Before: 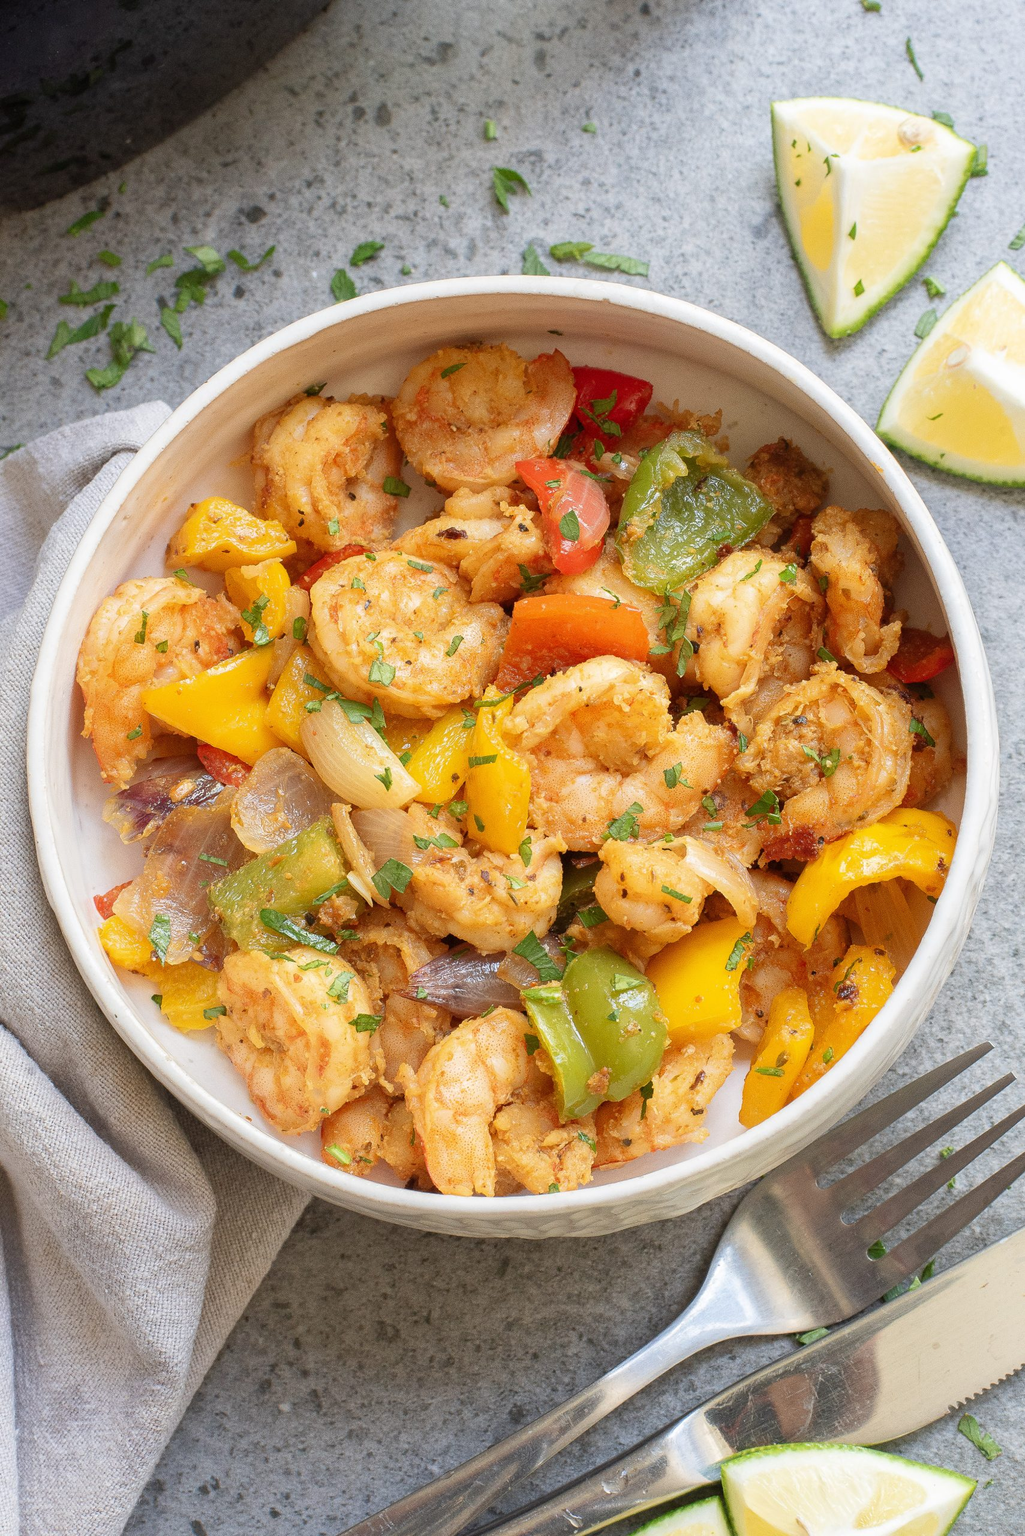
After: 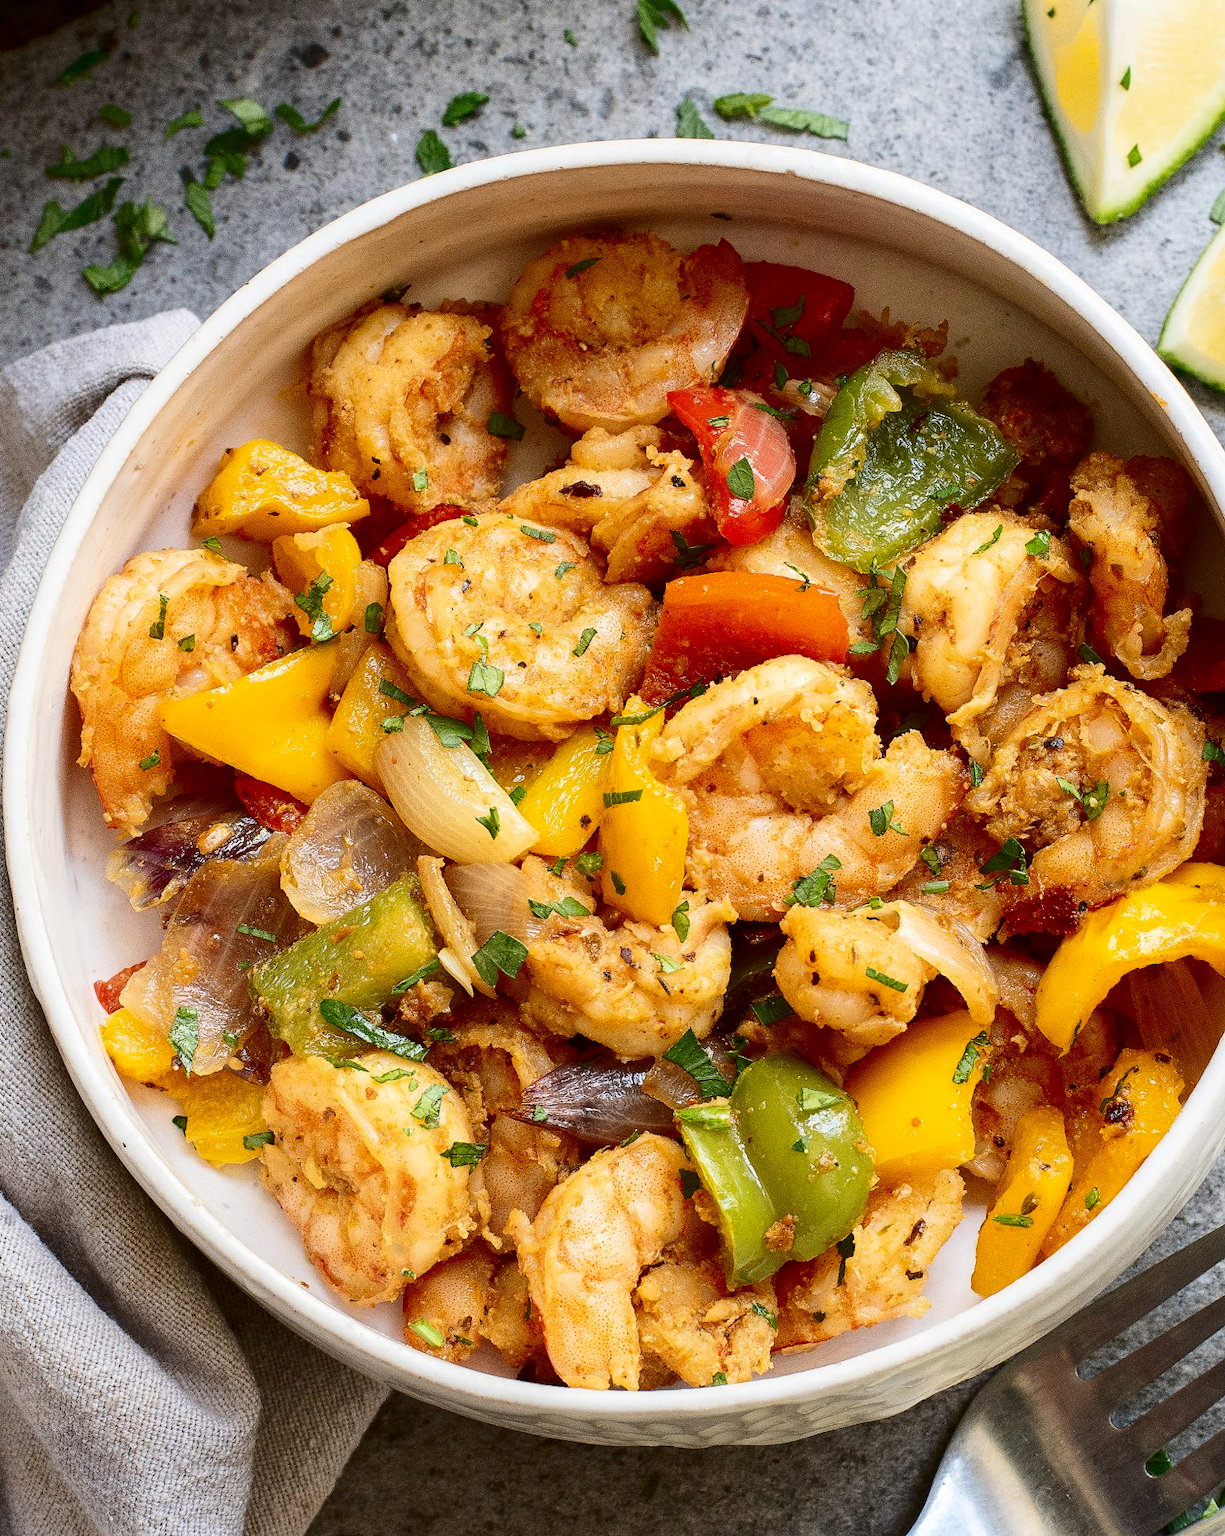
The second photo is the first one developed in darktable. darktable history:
crop and rotate: left 2.425%, top 11.305%, right 9.6%, bottom 15.08%
contrast brightness saturation: contrast 0.24, brightness -0.24, saturation 0.14
